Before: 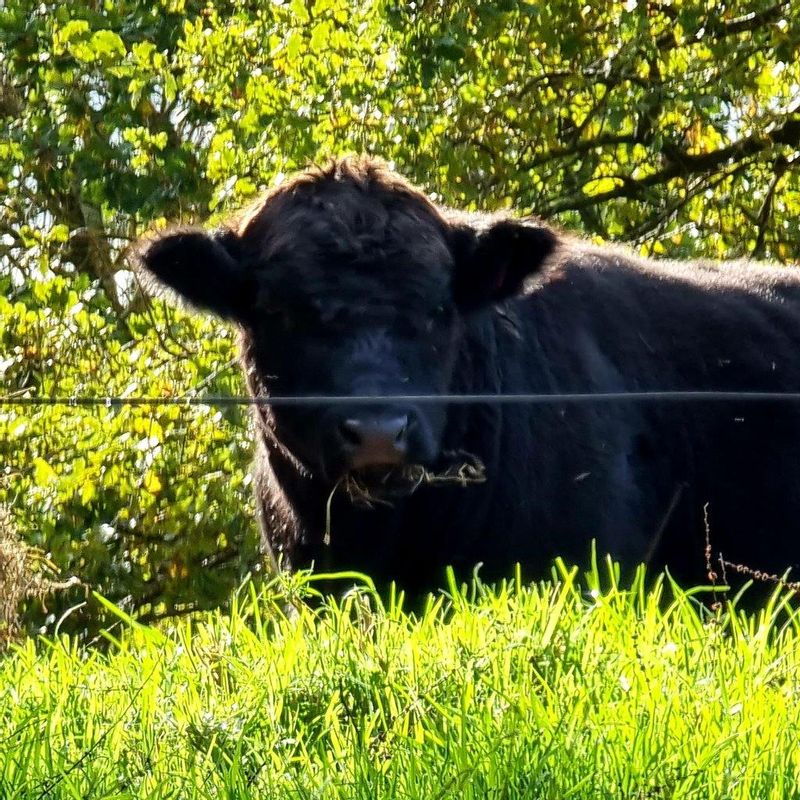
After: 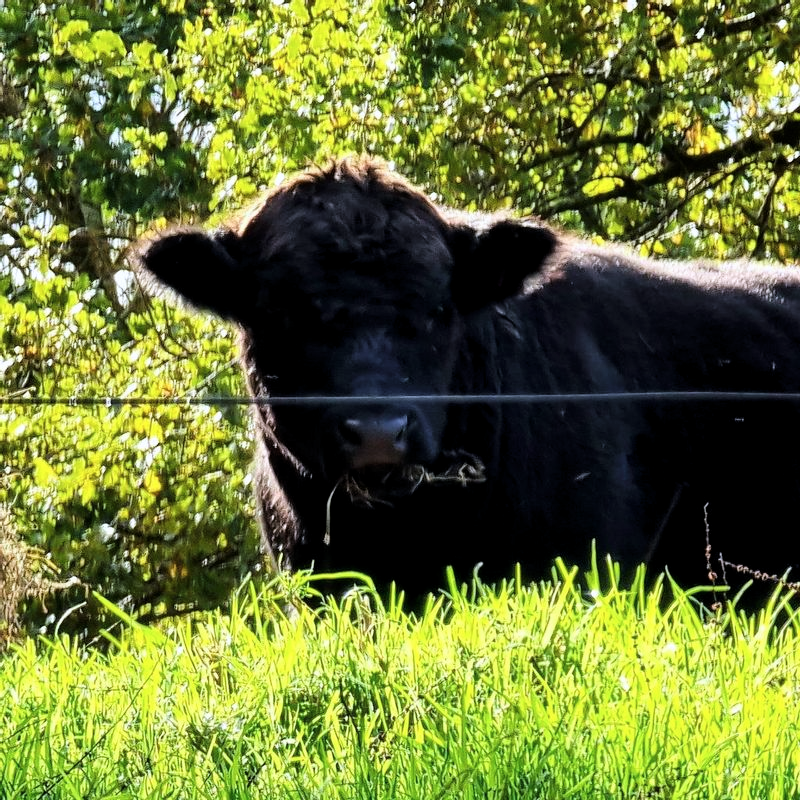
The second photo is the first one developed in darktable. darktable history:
color calibration: illuminant as shot in camera, x 0.358, y 0.373, temperature 4628.91 K
tone curve: curves: ch0 [(0.021, 0) (0.104, 0.052) (0.496, 0.526) (0.737, 0.783) (1, 1)], color space Lab, linked channels, preserve colors none
